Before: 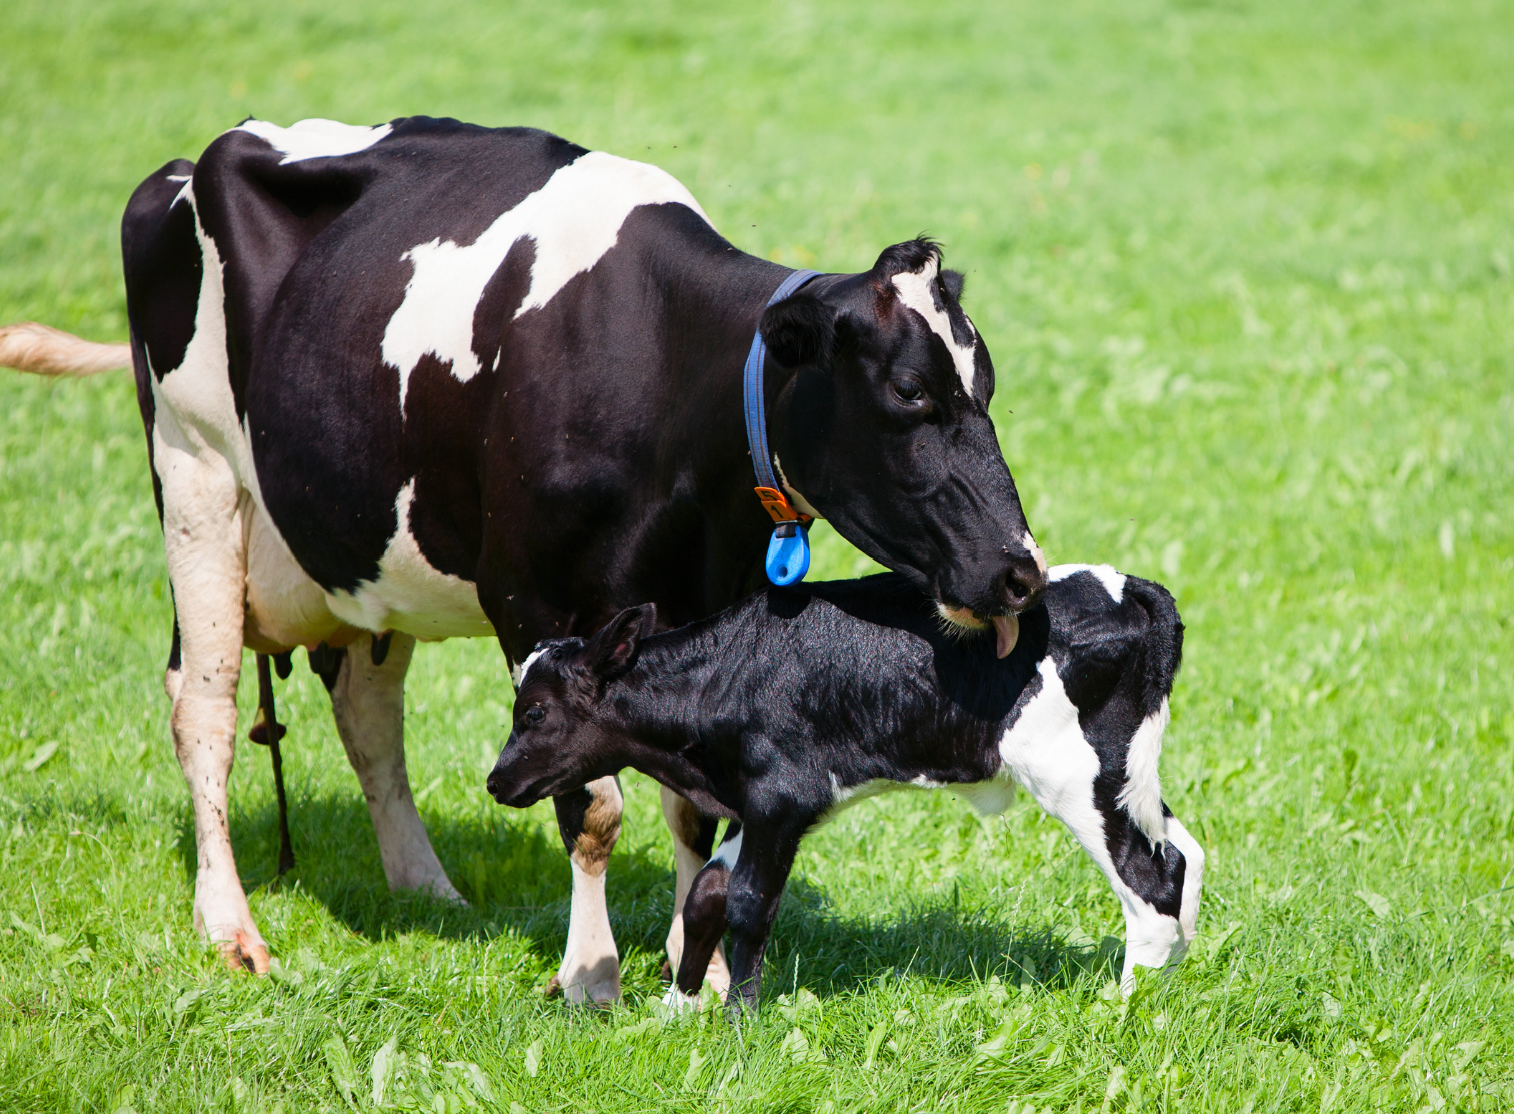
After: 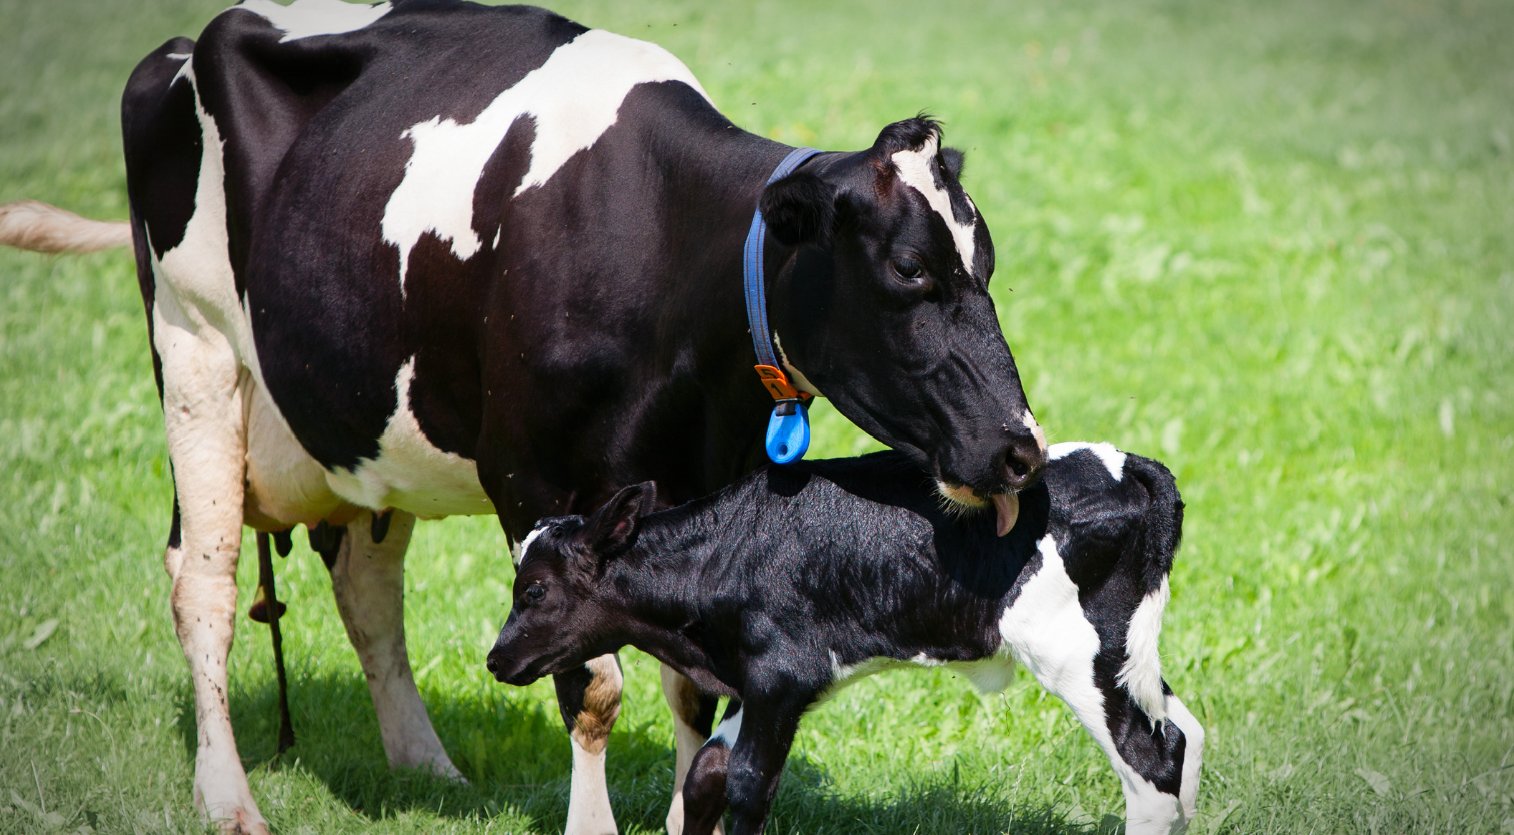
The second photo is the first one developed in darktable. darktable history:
vignetting: automatic ratio true
crop: top 11.038%, bottom 13.962%
